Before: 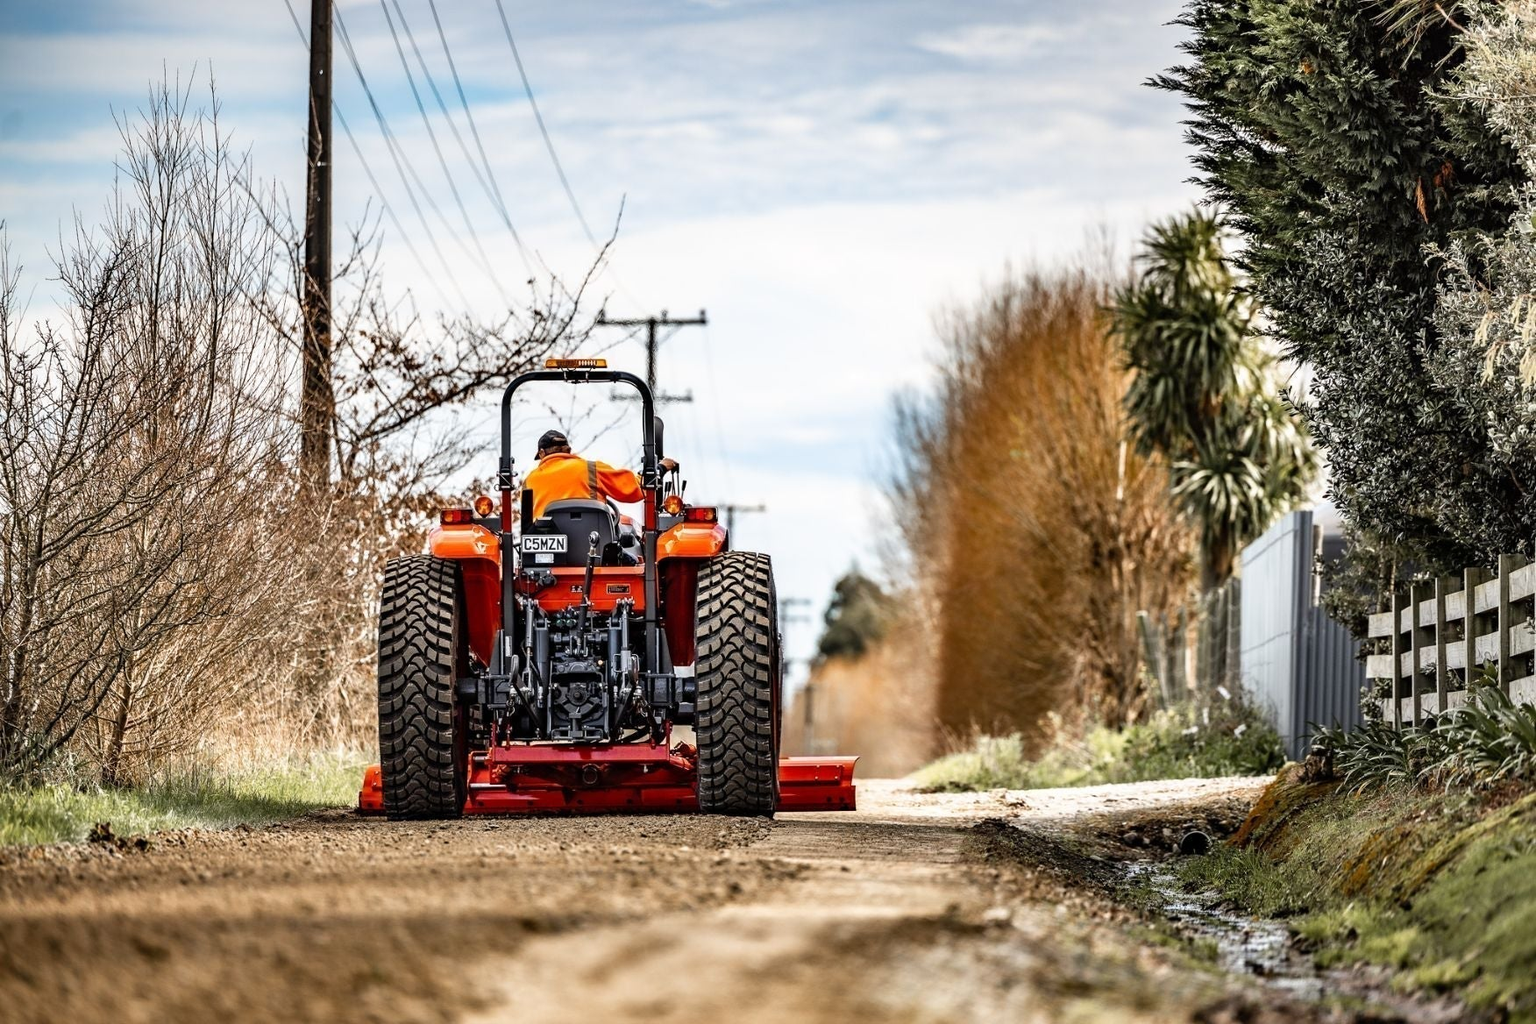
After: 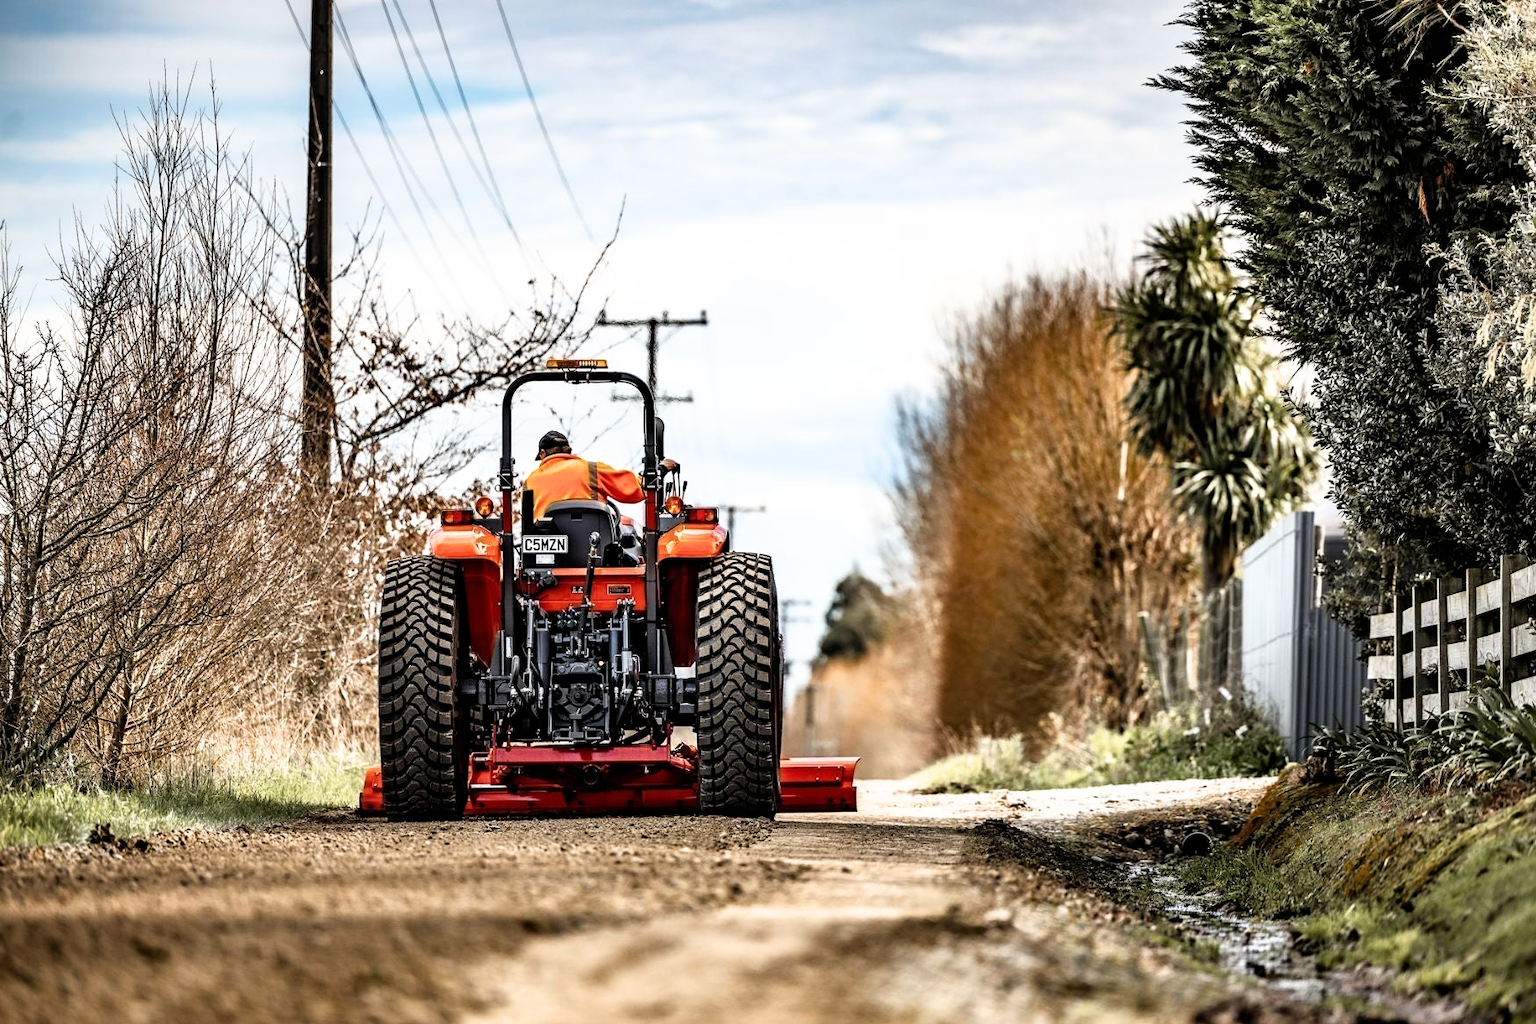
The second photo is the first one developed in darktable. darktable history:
filmic rgb: black relative exposure -8 EV, white relative exposure 2.45 EV, hardness 6.34
crop and rotate: left 0.066%, bottom 0.003%
